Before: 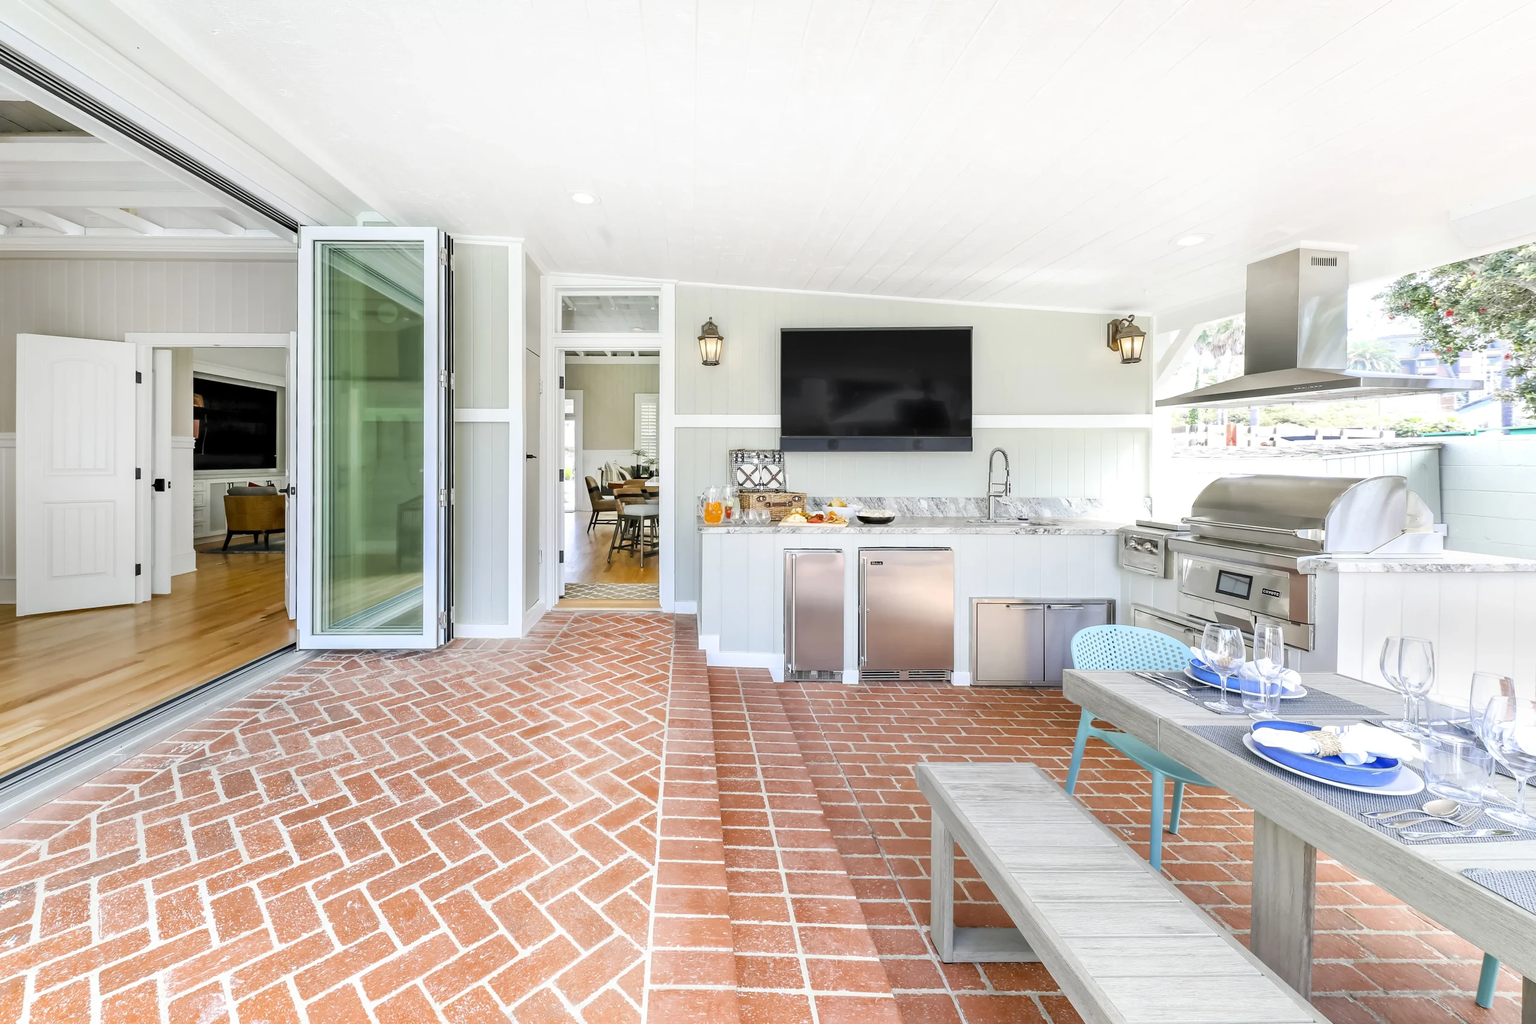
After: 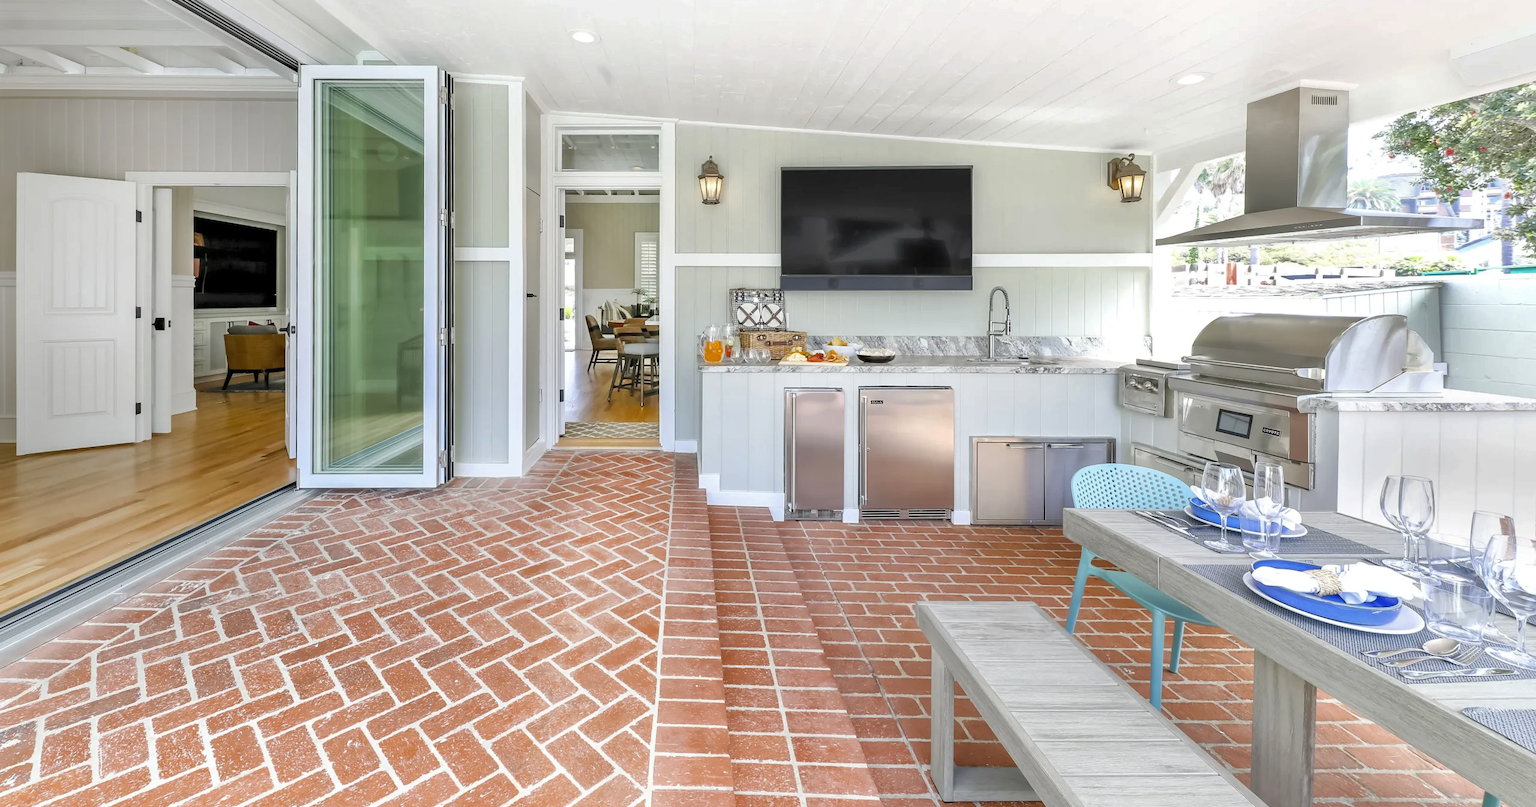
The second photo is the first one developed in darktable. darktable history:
shadows and highlights: on, module defaults
crop and rotate: top 15.784%, bottom 5.379%
